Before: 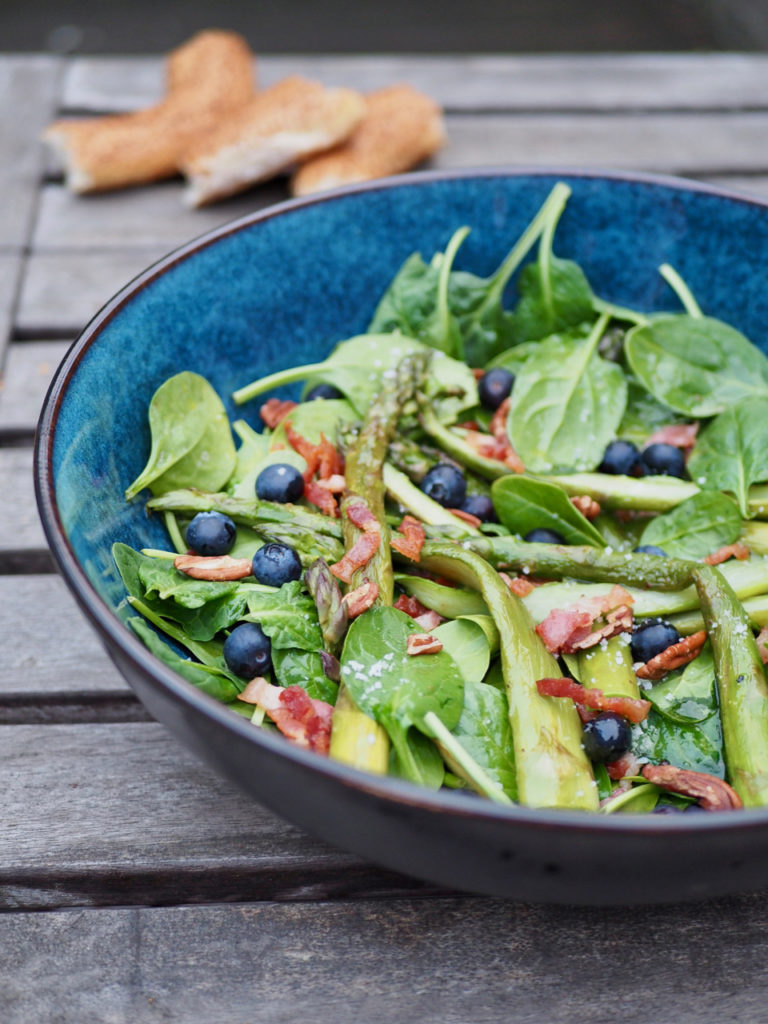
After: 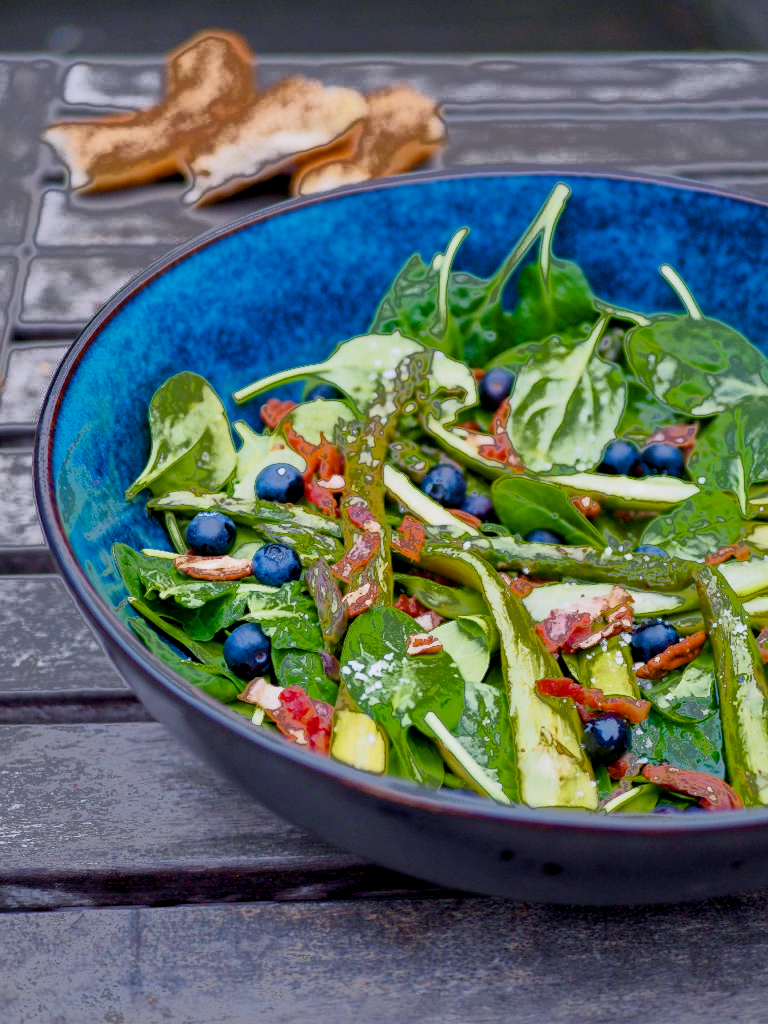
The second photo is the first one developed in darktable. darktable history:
fill light: exposure -0.73 EV, center 0.69, width 2.2
white balance: red 0.984, blue 1.059
color balance rgb: shadows lift › chroma 1%, shadows lift › hue 240.84°, highlights gain › chroma 2%, highlights gain › hue 73.2°, global offset › luminance -0.5%, perceptual saturation grading › global saturation 20%, perceptual saturation grading › highlights -25%, perceptual saturation grading › shadows 50%, global vibrance 15%
